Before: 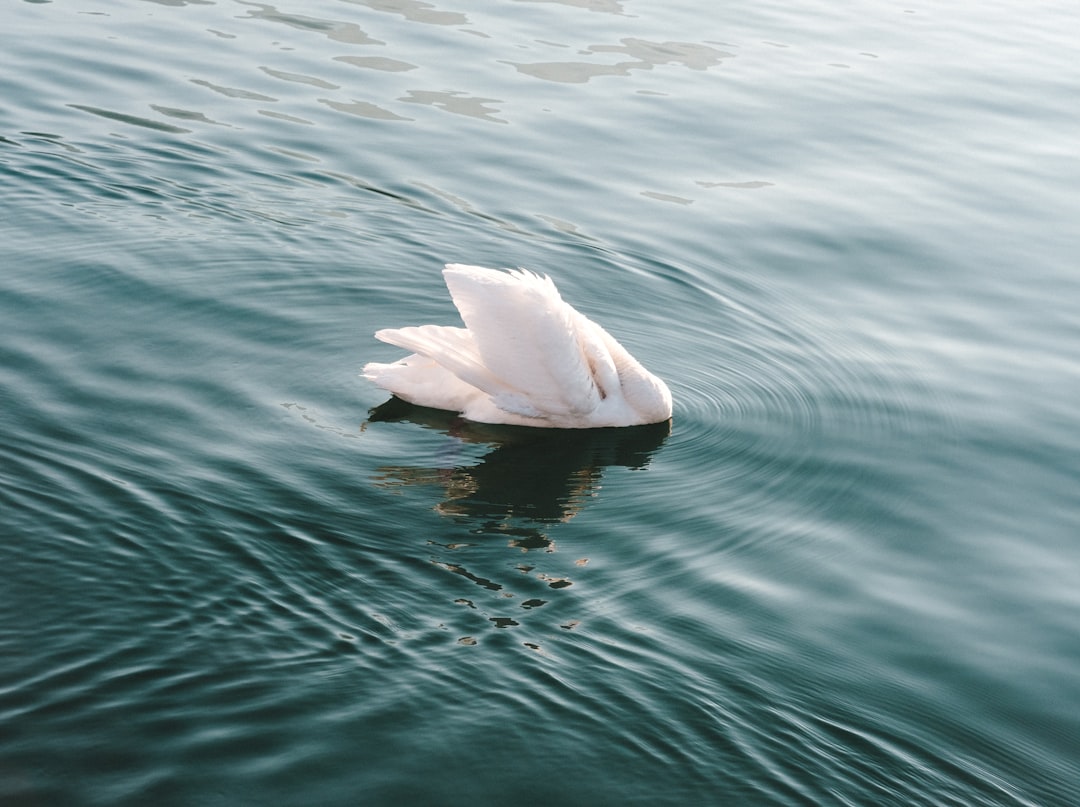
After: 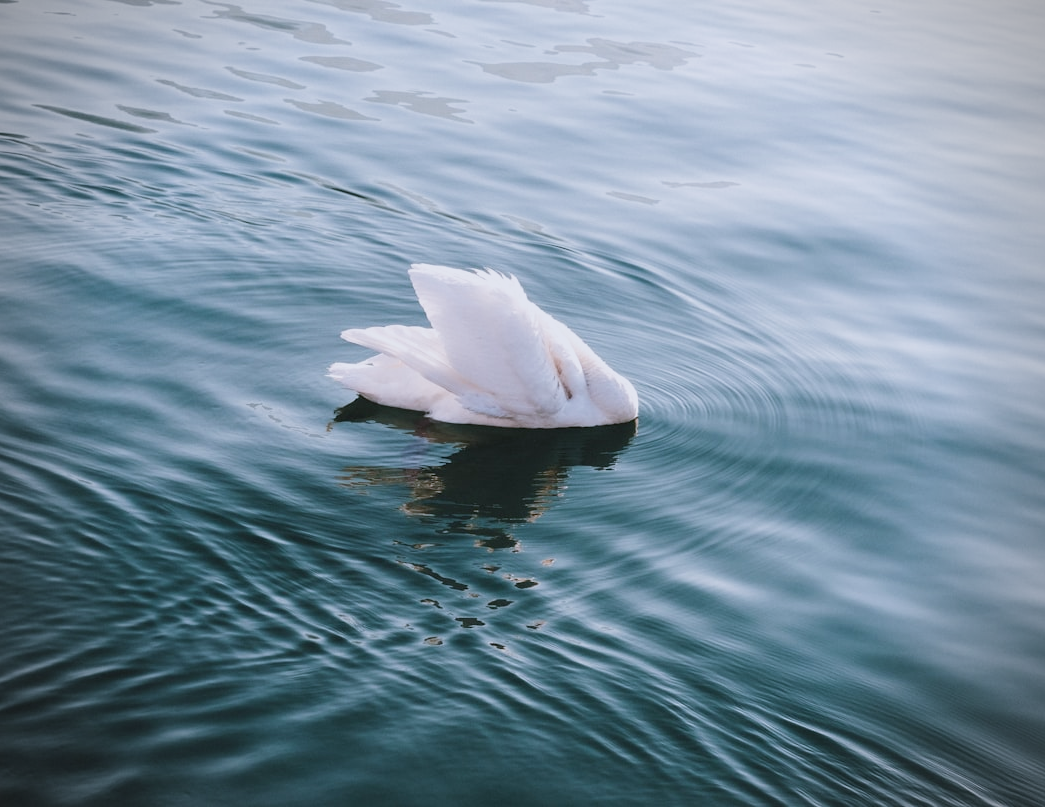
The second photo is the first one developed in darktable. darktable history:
sigmoid: contrast 1.22, skew 0.65
vignetting: on, module defaults
white balance: red 0.967, blue 1.119, emerald 0.756
crop and rotate: left 3.238%
